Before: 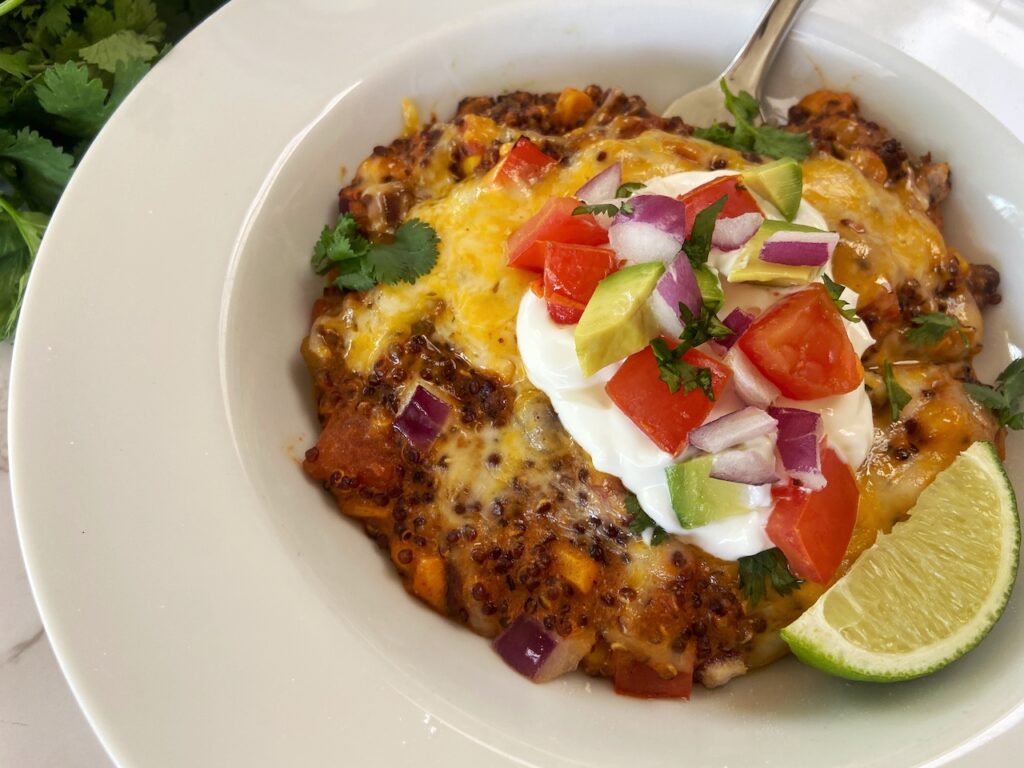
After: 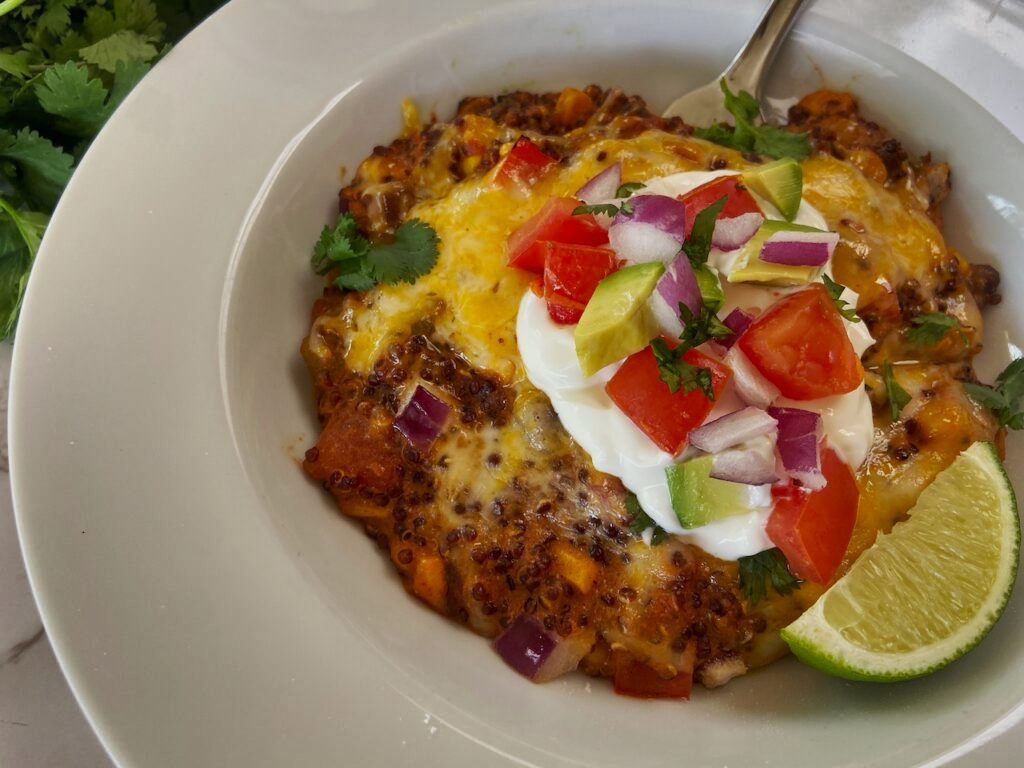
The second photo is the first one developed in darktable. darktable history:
shadows and highlights: shadows 81.15, white point adjustment -8.94, highlights -61.22, soften with gaussian
